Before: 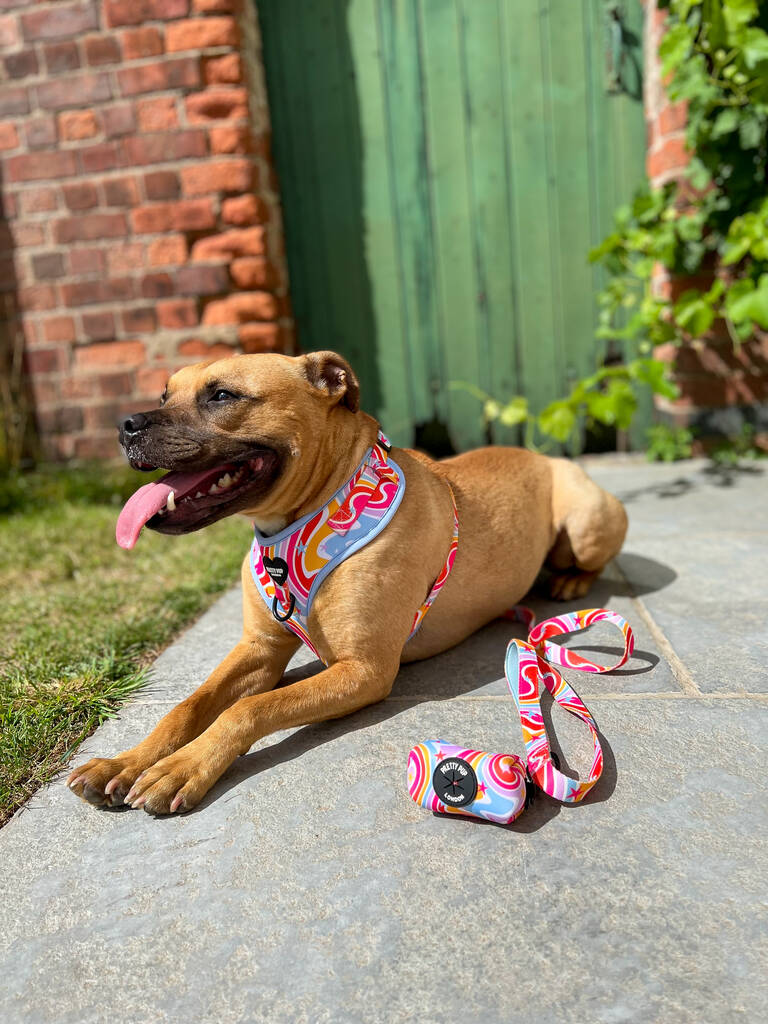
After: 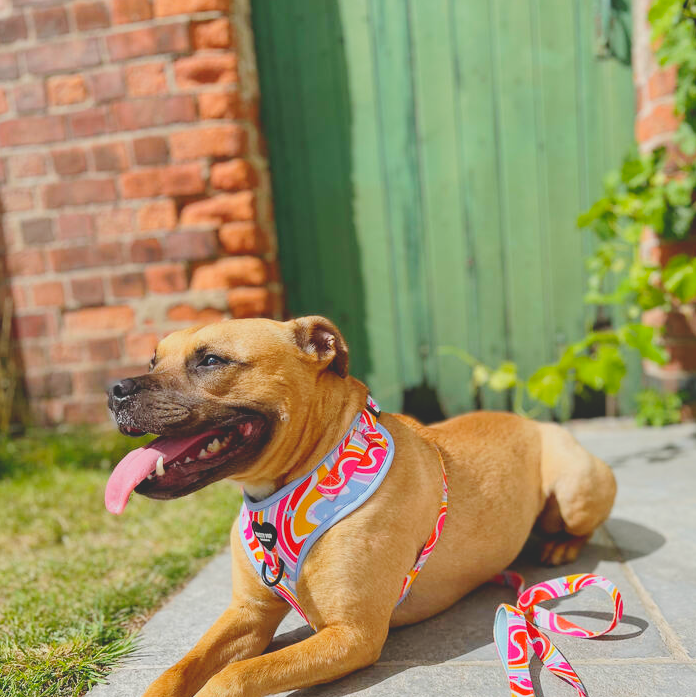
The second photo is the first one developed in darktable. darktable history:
contrast brightness saturation: contrast -0.295
crop: left 1.56%, top 3.445%, right 7.73%, bottom 28.45%
tone curve: curves: ch0 [(0, 0) (0.003, 0.112) (0.011, 0.115) (0.025, 0.111) (0.044, 0.114) (0.069, 0.126) (0.1, 0.144) (0.136, 0.164) (0.177, 0.196) (0.224, 0.249) (0.277, 0.316) (0.335, 0.401) (0.399, 0.487) (0.468, 0.571) (0.543, 0.647) (0.623, 0.728) (0.709, 0.795) (0.801, 0.866) (0.898, 0.933) (1, 1)], preserve colors none
